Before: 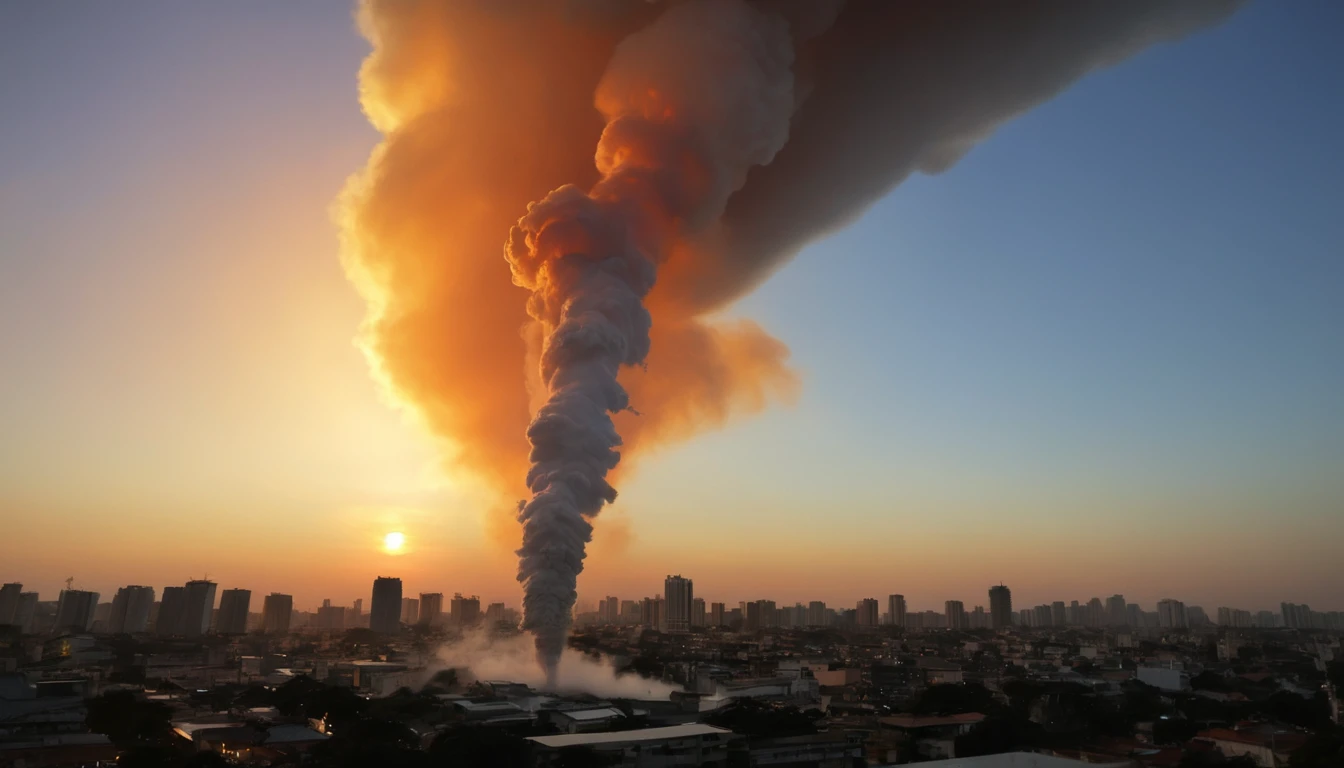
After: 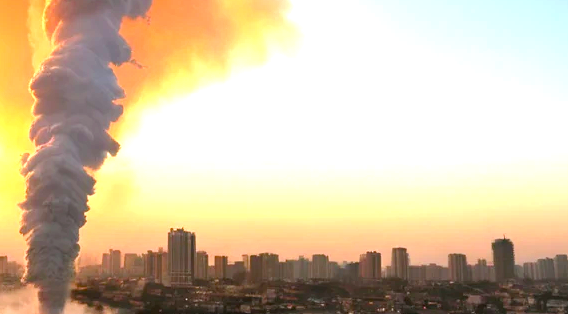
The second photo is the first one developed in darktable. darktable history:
color balance rgb: shadows lift › hue 85.33°, perceptual saturation grading › global saturation 34.834%, perceptual saturation grading › highlights -29.859%, perceptual saturation grading › shadows 35.235%, contrast 5.049%
crop: left 36.983%, top 45.31%, right 20.689%, bottom 13.774%
exposure: black level correction 0.001, exposure 1.657 EV, compensate highlight preservation false
